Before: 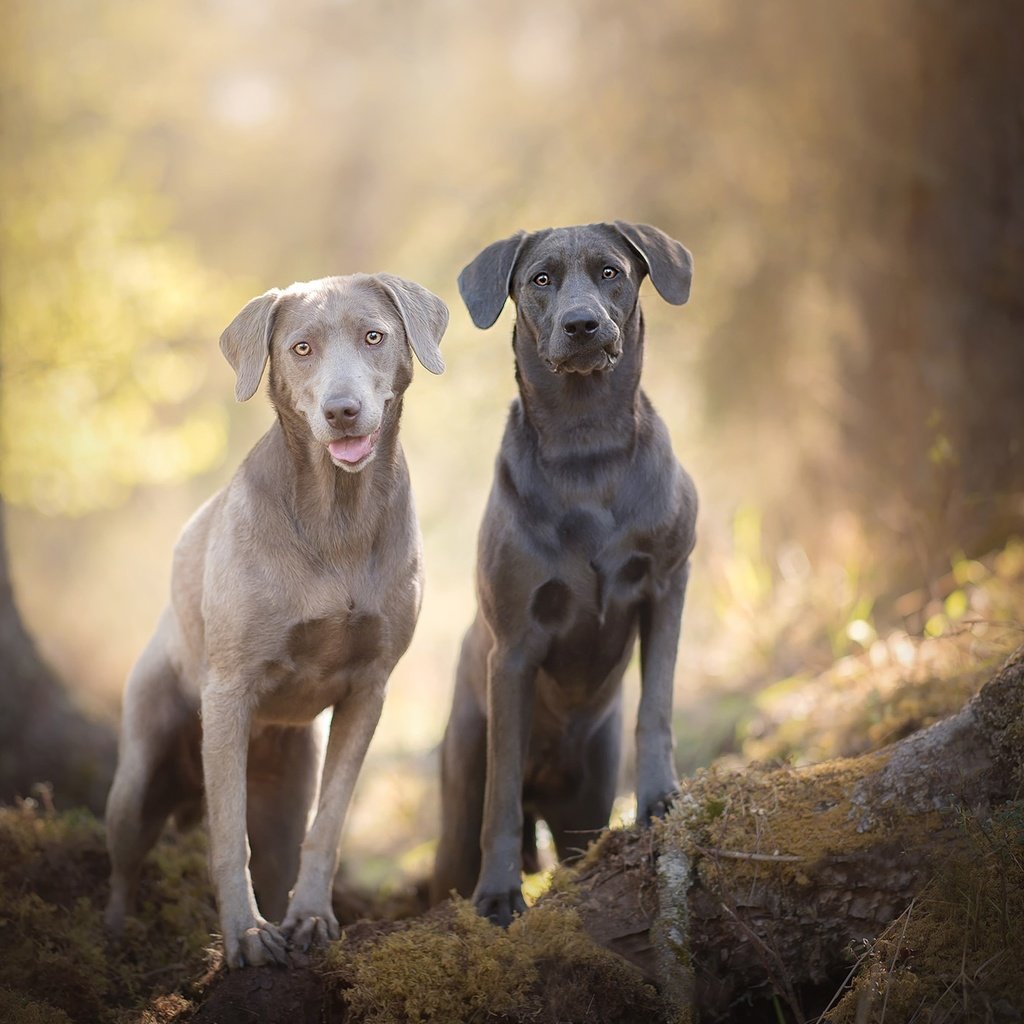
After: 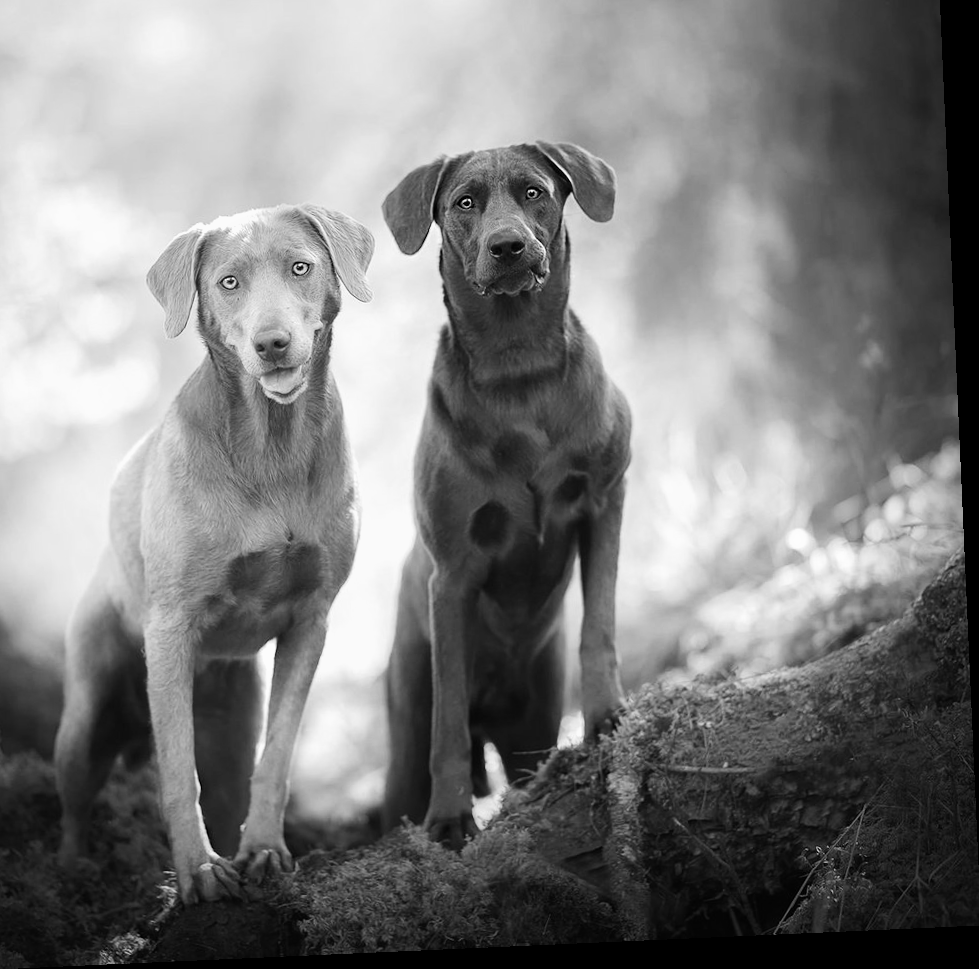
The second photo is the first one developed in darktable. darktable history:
white balance: red 0.967, blue 1.049
exposure: exposure -0.064 EV, compensate highlight preservation false
tone curve: curves: ch0 [(0, 0) (0.071, 0.058) (0.266, 0.268) (0.498, 0.542) (0.766, 0.807) (1, 0.983)]; ch1 [(0, 0) (0.346, 0.307) (0.408, 0.387) (0.463, 0.465) (0.482, 0.493) (0.502, 0.499) (0.517, 0.502) (0.55, 0.548) (0.597, 0.61) (0.651, 0.698) (1, 1)]; ch2 [(0, 0) (0.346, 0.34) (0.434, 0.46) (0.485, 0.494) (0.5, 0.498) (0.517, 0.506) (0.526, 0.539) (0.583, 0.603) (0.625, 0.659) (1, 1)], color space Lab, independent channels, preserve colors none
color balance rgb: shadows lift › luminance -20%, power › hue 72.24°, highlights gain › luminance 15%, global offset › hue 171.6°, perceptual saturation grading › highlights -15%, perceptual saturation grading › shadows 25%, global vibrance 30%, contrast 10%
monochrome: a 32, b 64, size 2.3
velvia: strength 15%
rotate and perspective: rotation -2.56°, automatic cropping off
crop and rotate: left 8.262%, top 9.226%
